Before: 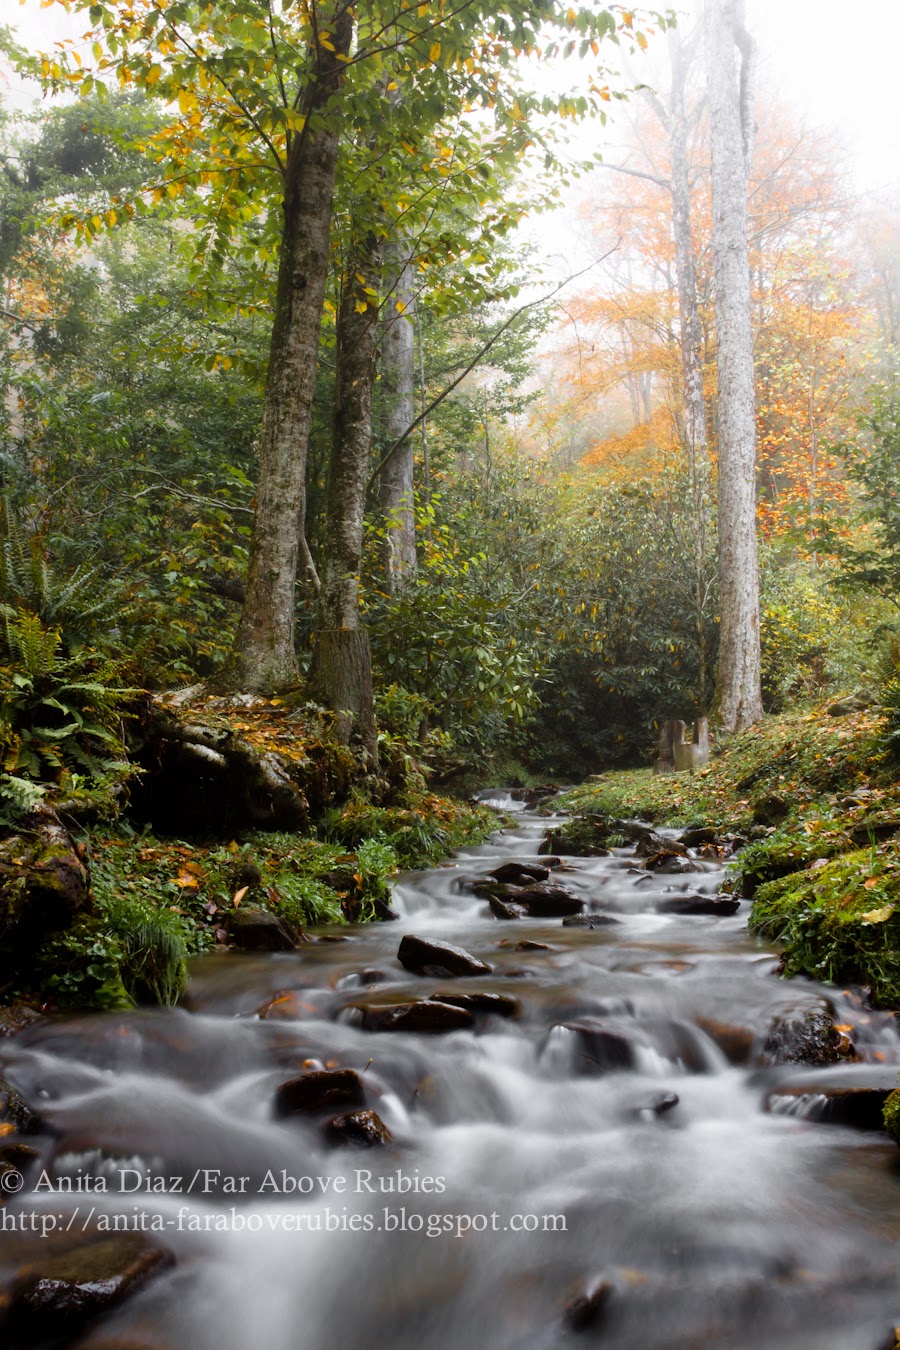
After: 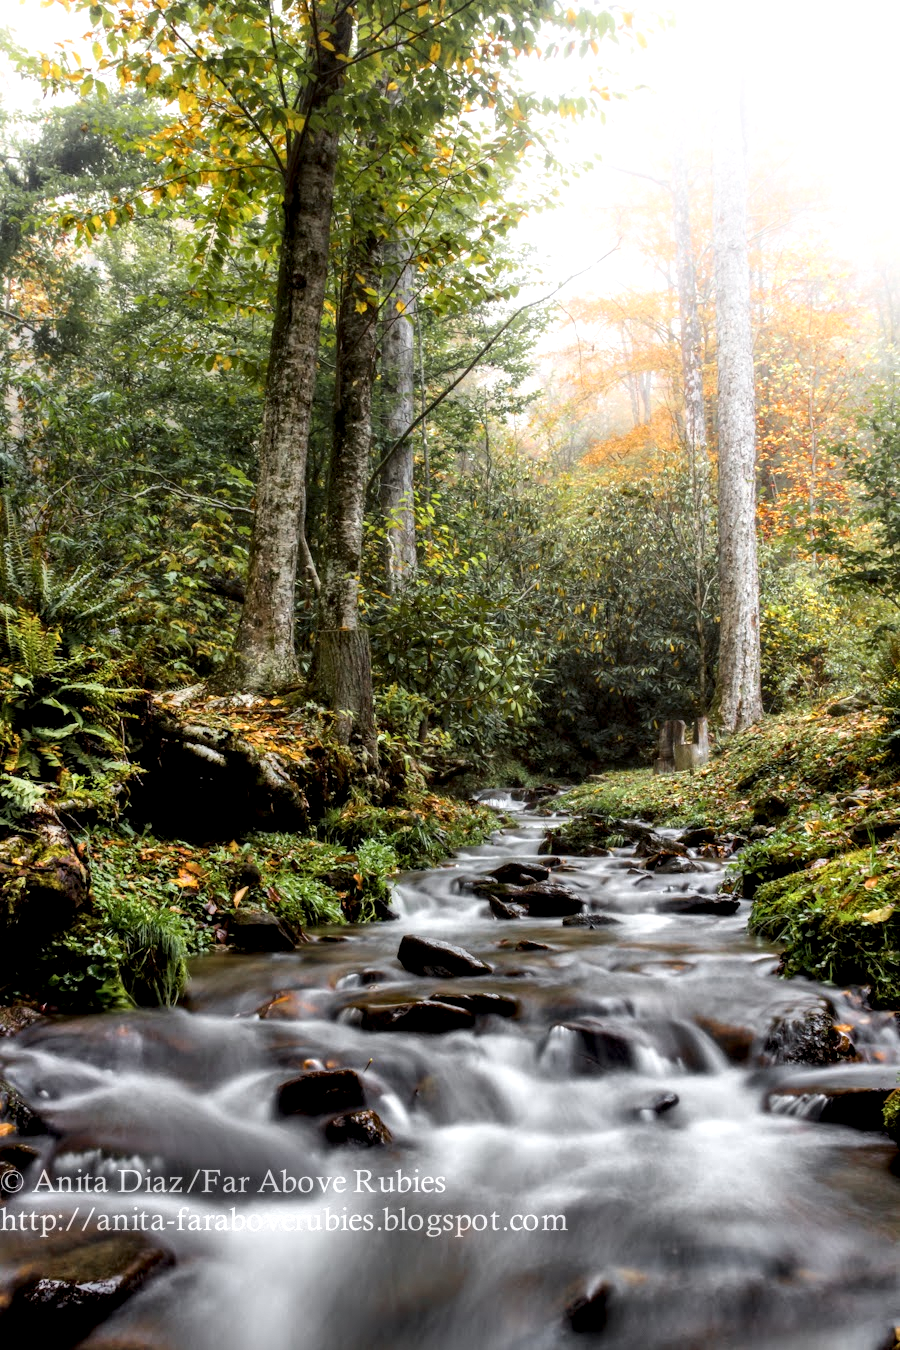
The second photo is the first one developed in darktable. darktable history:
shadows and highlights: highlights 69.4, soften with gaussian
local contrast: detail 160%
